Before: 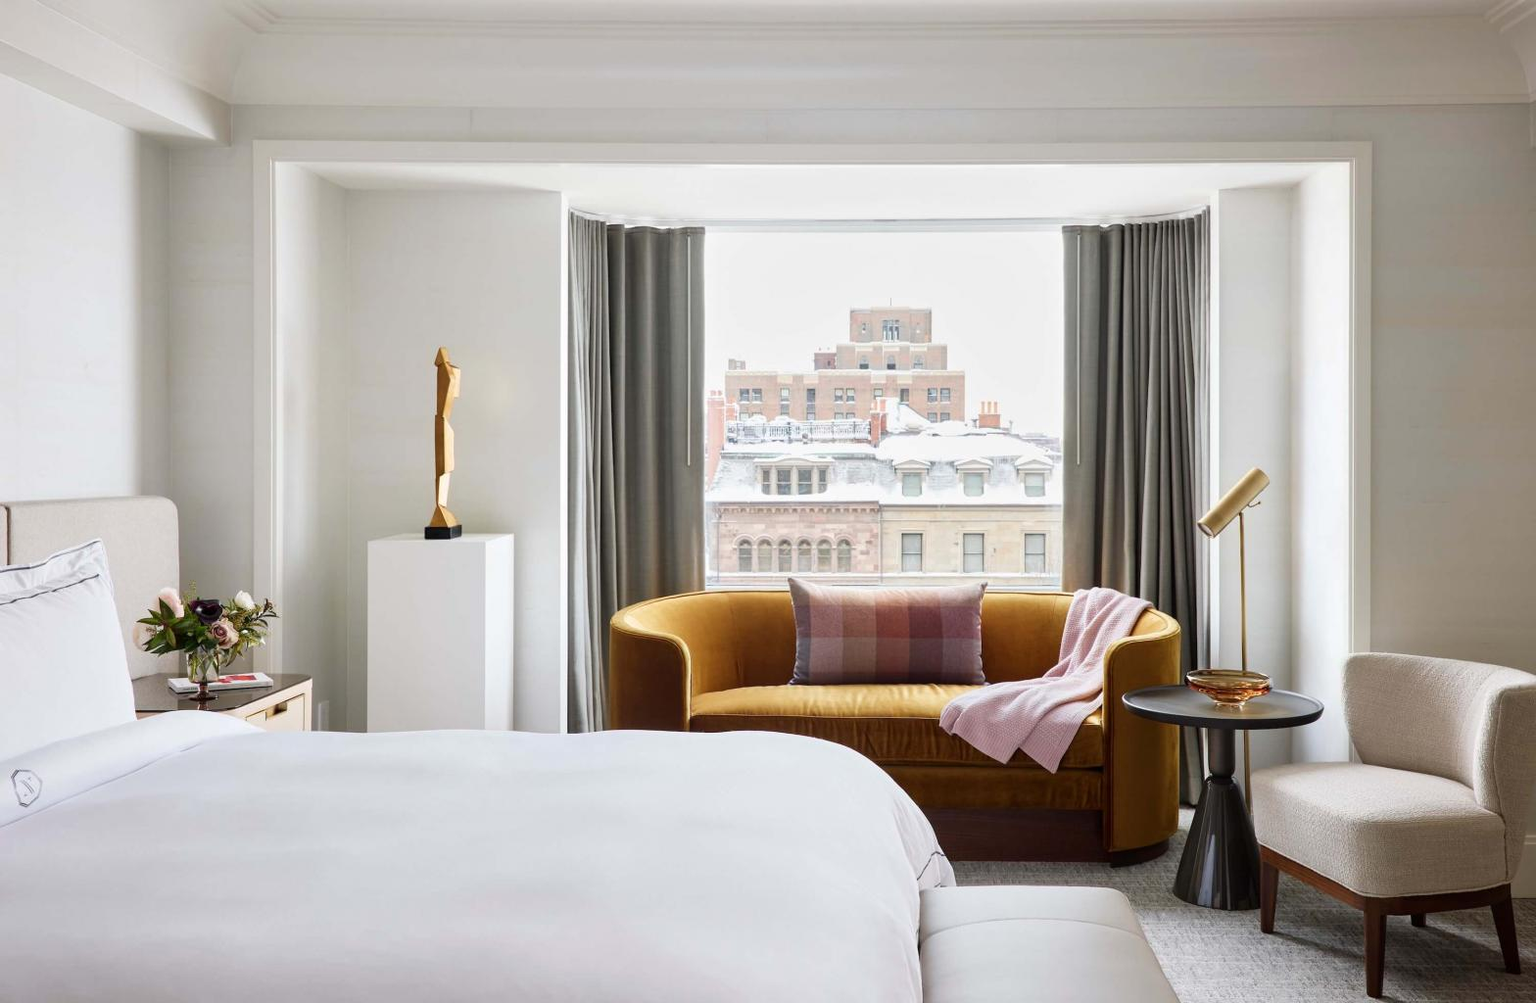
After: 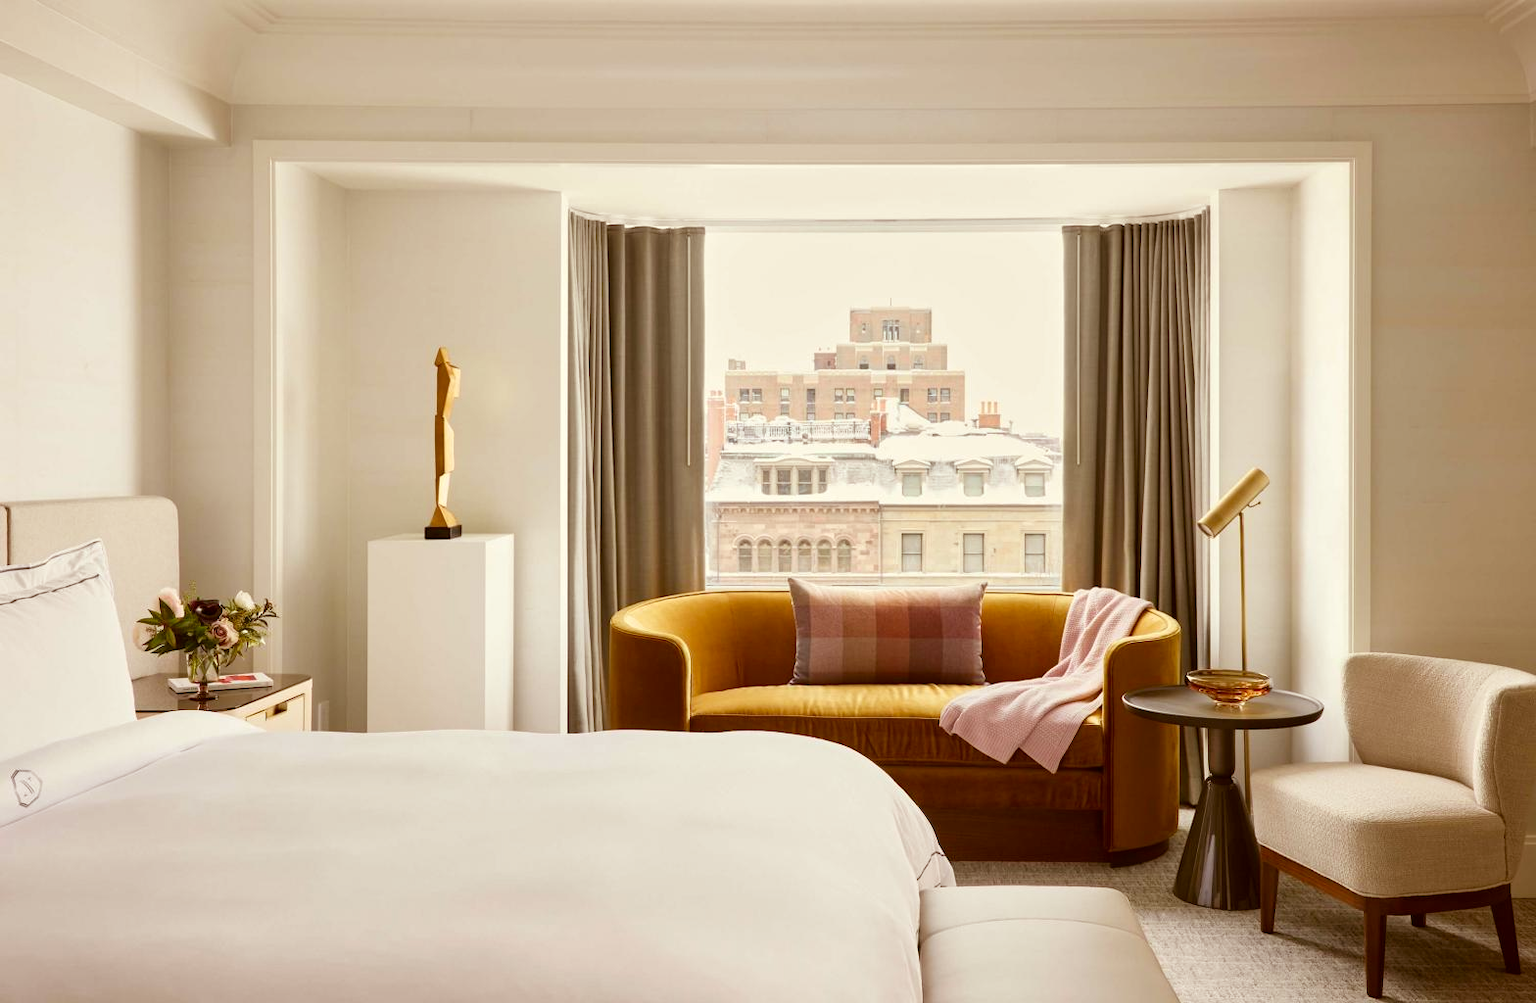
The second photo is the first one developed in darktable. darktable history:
rgb levels: mode RGB, independent channels, levels [[0, 0.474, 1], [0, 0.5, 1], [0, 0.5, 1]]
color correction: highlights a* -1.43, highlights b* 10.12, shadows a* 0.395, shadows b* 19.35
